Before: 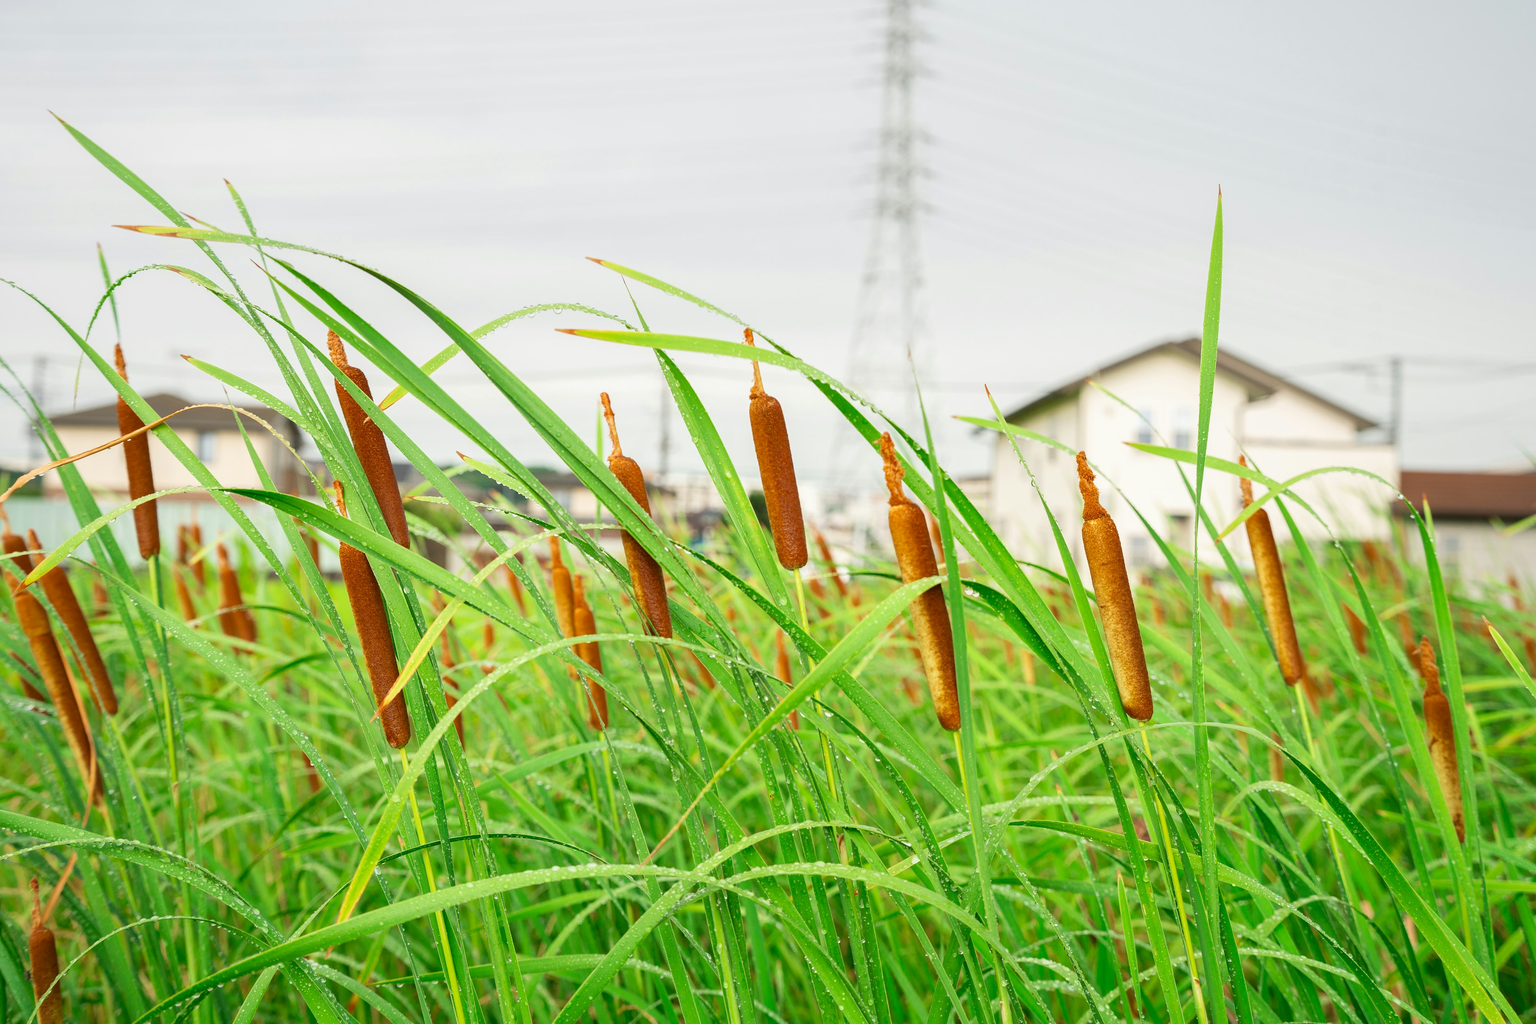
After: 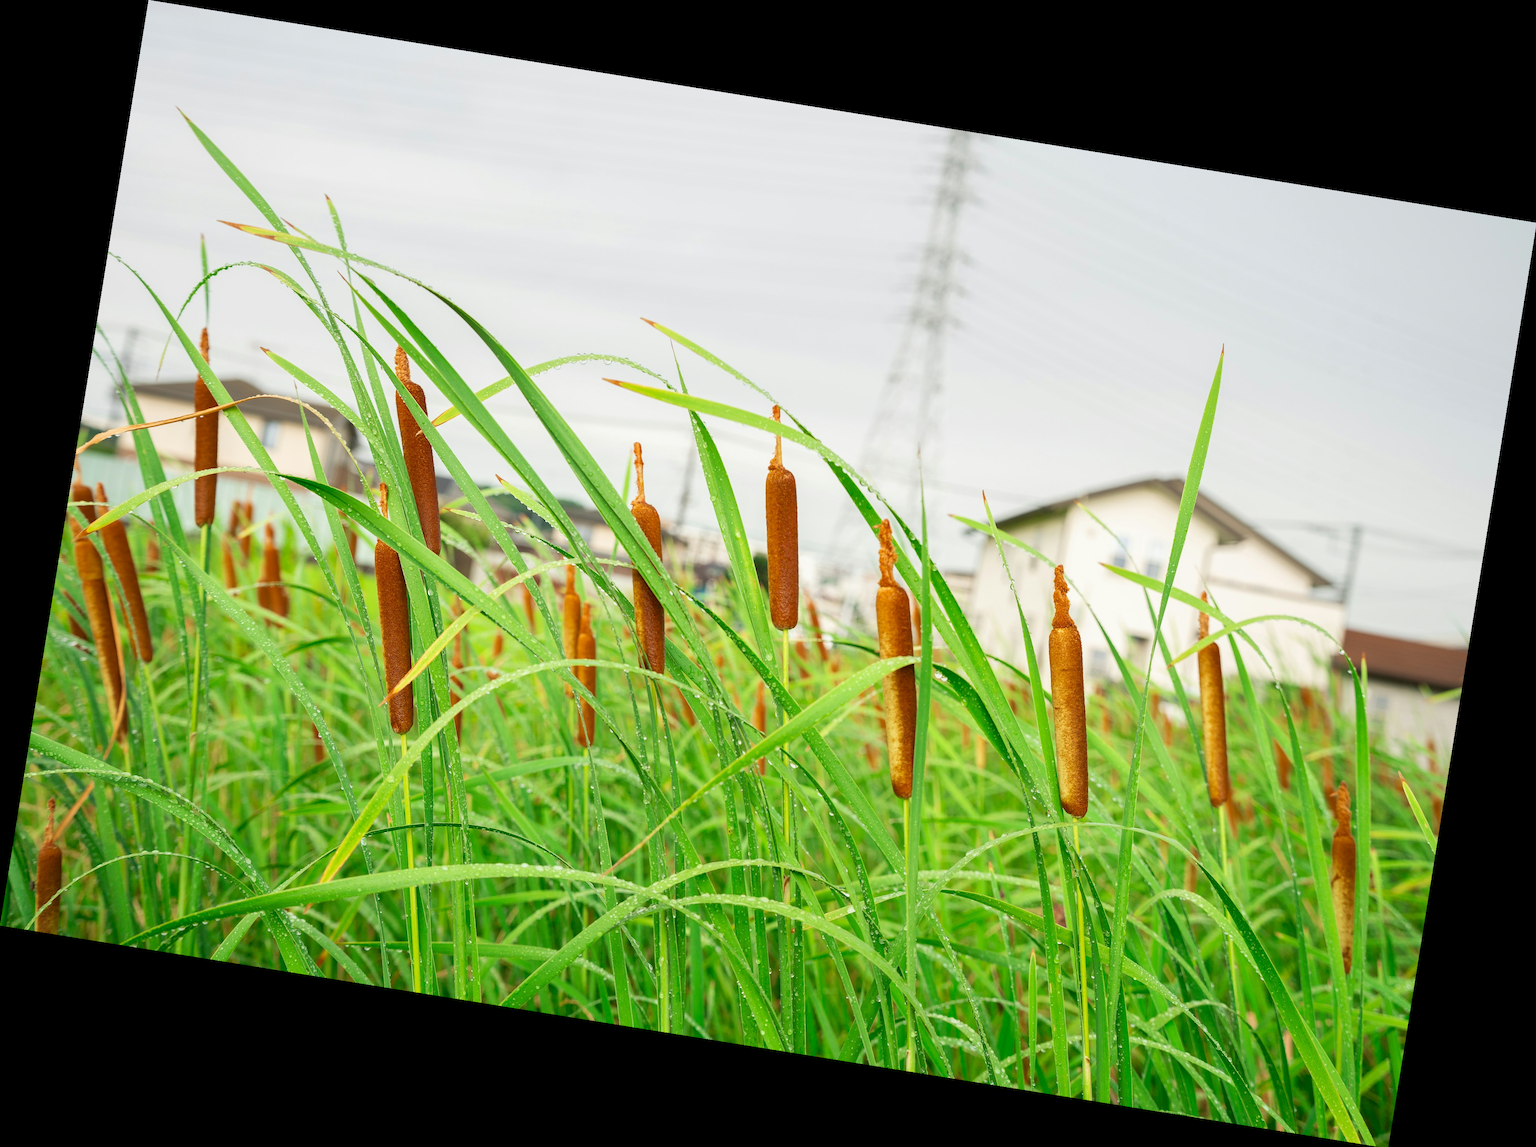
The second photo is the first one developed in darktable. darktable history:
color correction: highlights a* -0.182, highlights b* -0.124
rotate and perspective: rotation 9.12°, automatic cropping off
